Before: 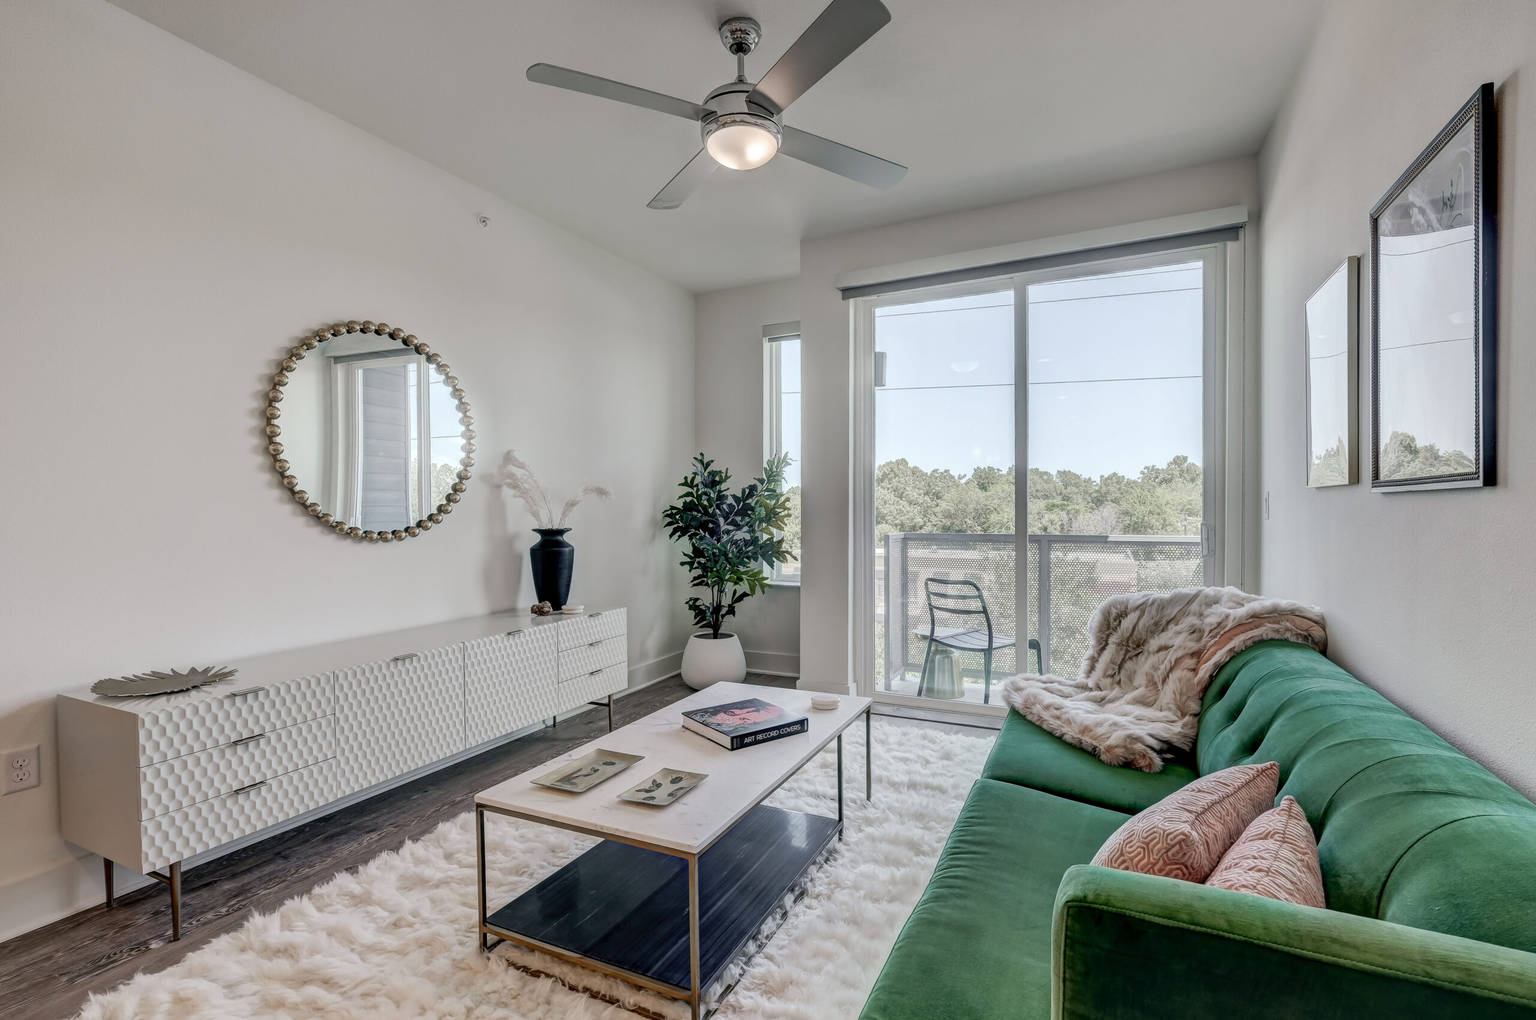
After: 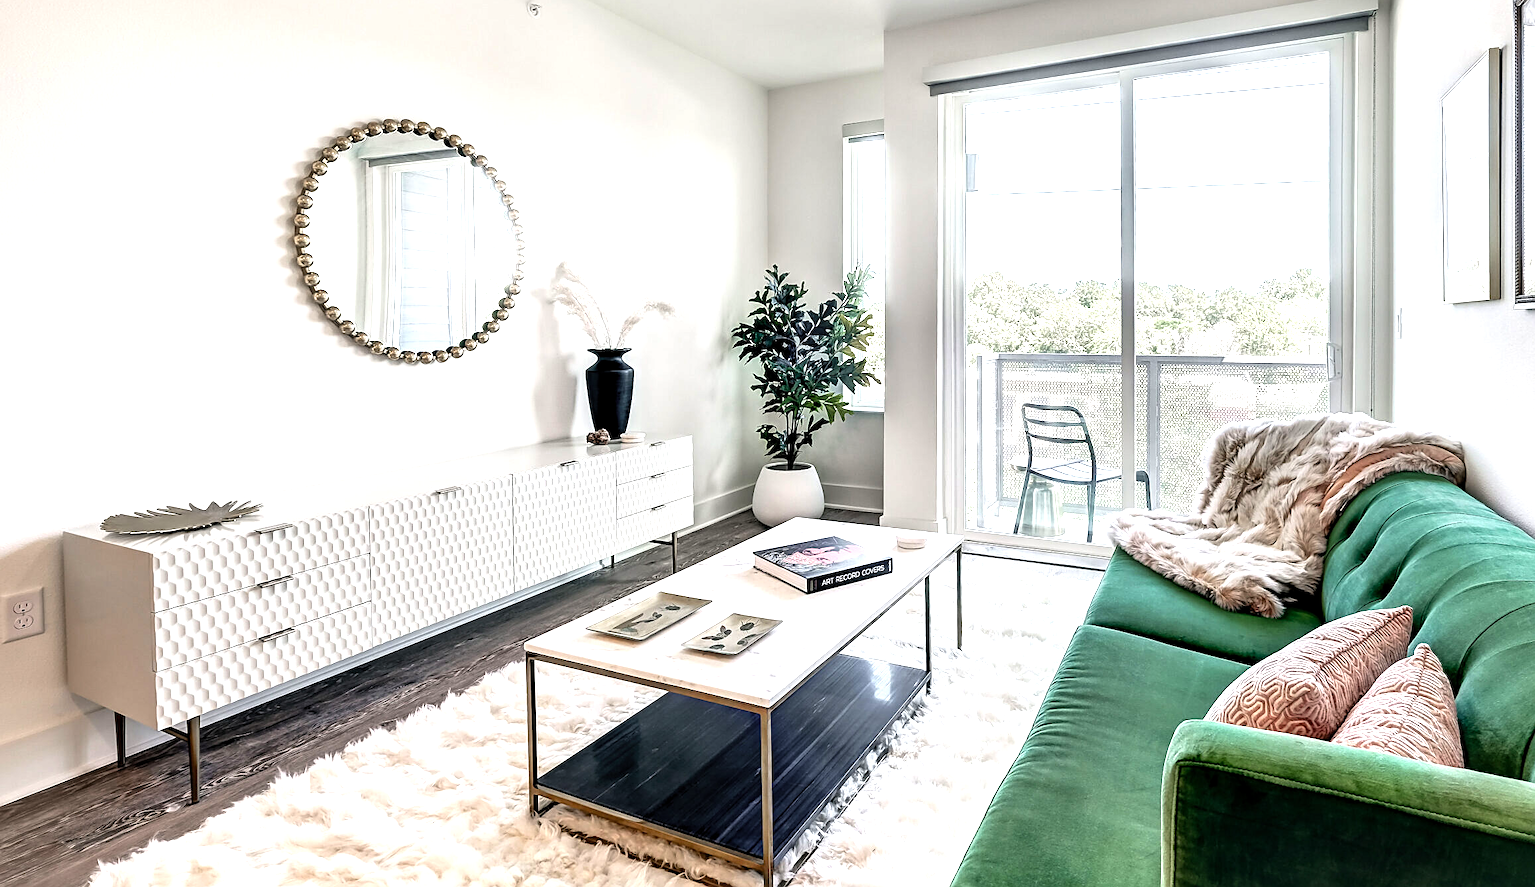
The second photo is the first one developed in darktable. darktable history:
levels: levels [0.012, 0.367, 0.697]
crop: top 20.916%, right 9.437%, bottom 0.316%
sharpen: on, module defaults
